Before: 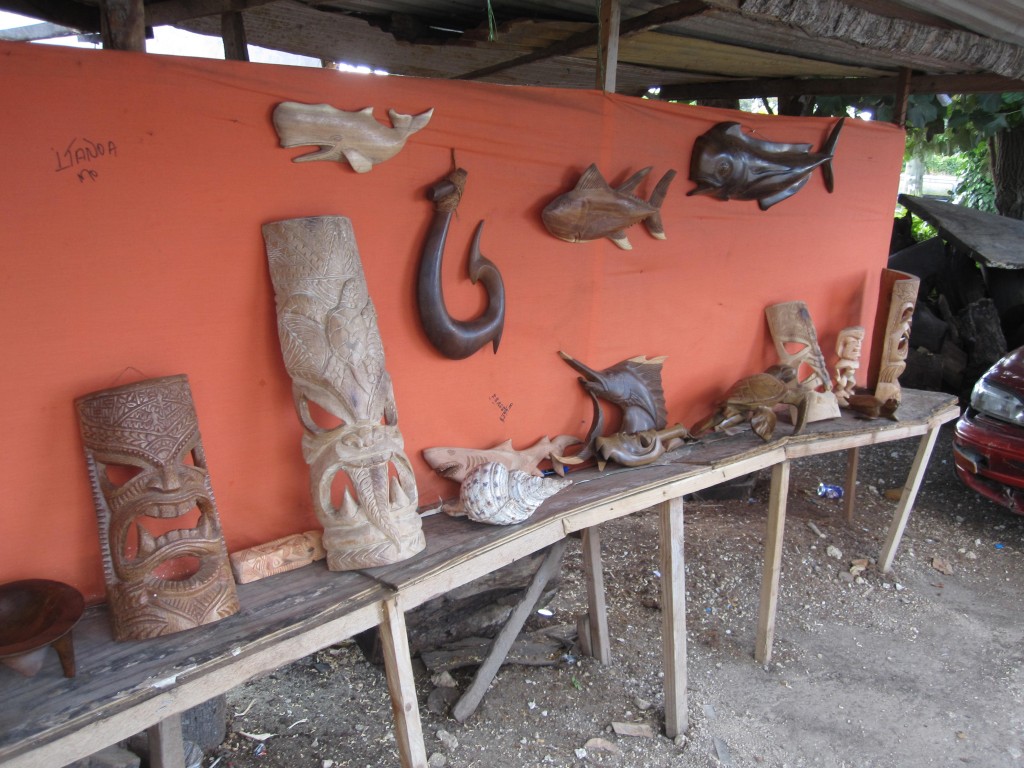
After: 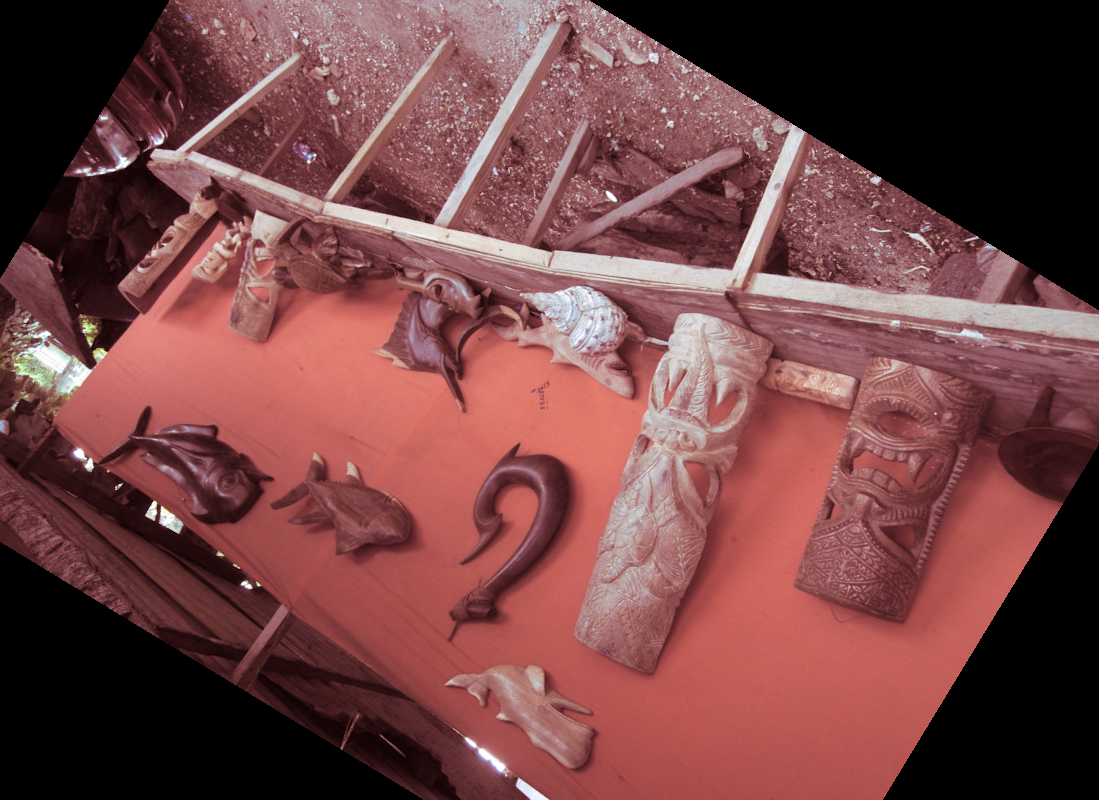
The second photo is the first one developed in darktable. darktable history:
crop and rotate: angle 148.68°, left 9.111%, top 15.603%, right 4.588%, bottom 17.041%
split-toning: highlights › saturation 0, balance -61.83
